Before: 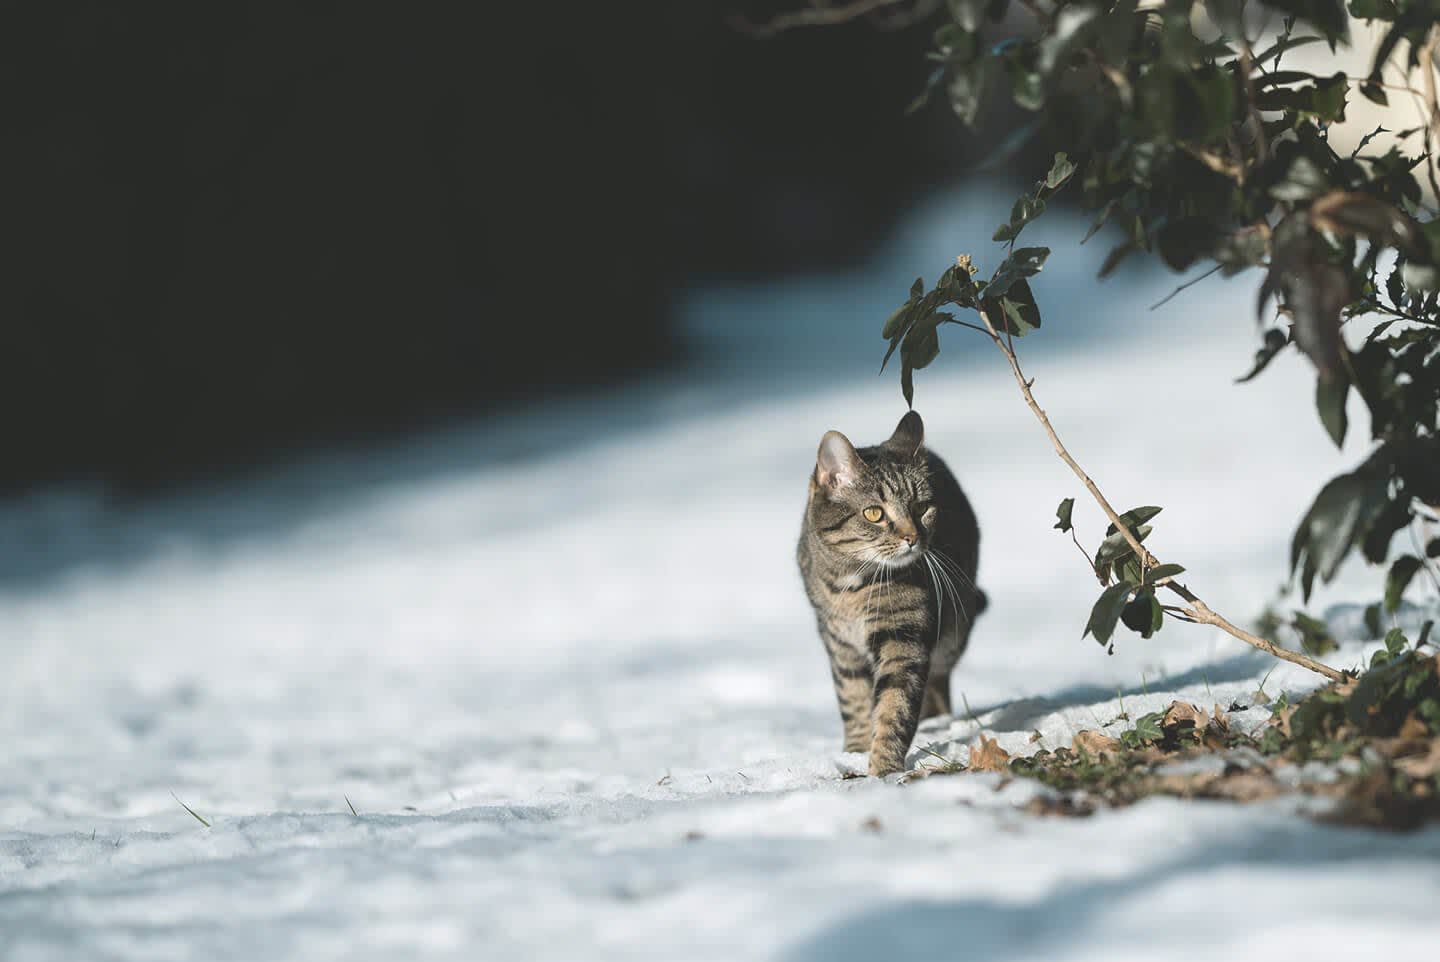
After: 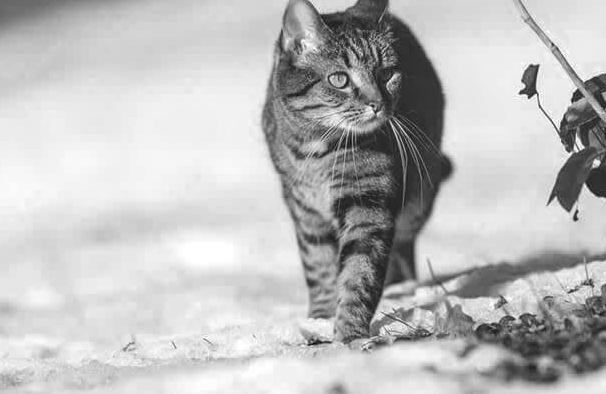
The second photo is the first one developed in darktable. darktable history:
local contrast: on, module defaults
monochrome: on, module defaults
crop: left 37.221%, top 45.169%, right 20.63%, bottom 13.777%
color zones: curves: ch0 [(0, 0.613) (0.01, 0.613) (0.245, 0.448) (0.498, 0.529) (0.642, 0.665) (0.879, 0.777) (0.99, 0.613)]; ch1 [(0, 0.035) (0.121, 0.189) (0.259, 0.197) (0.415, 0.061) (0.589, 0.022) (0.732, 0.022) (0.857, 0.026) (0.991, 0.053)]
